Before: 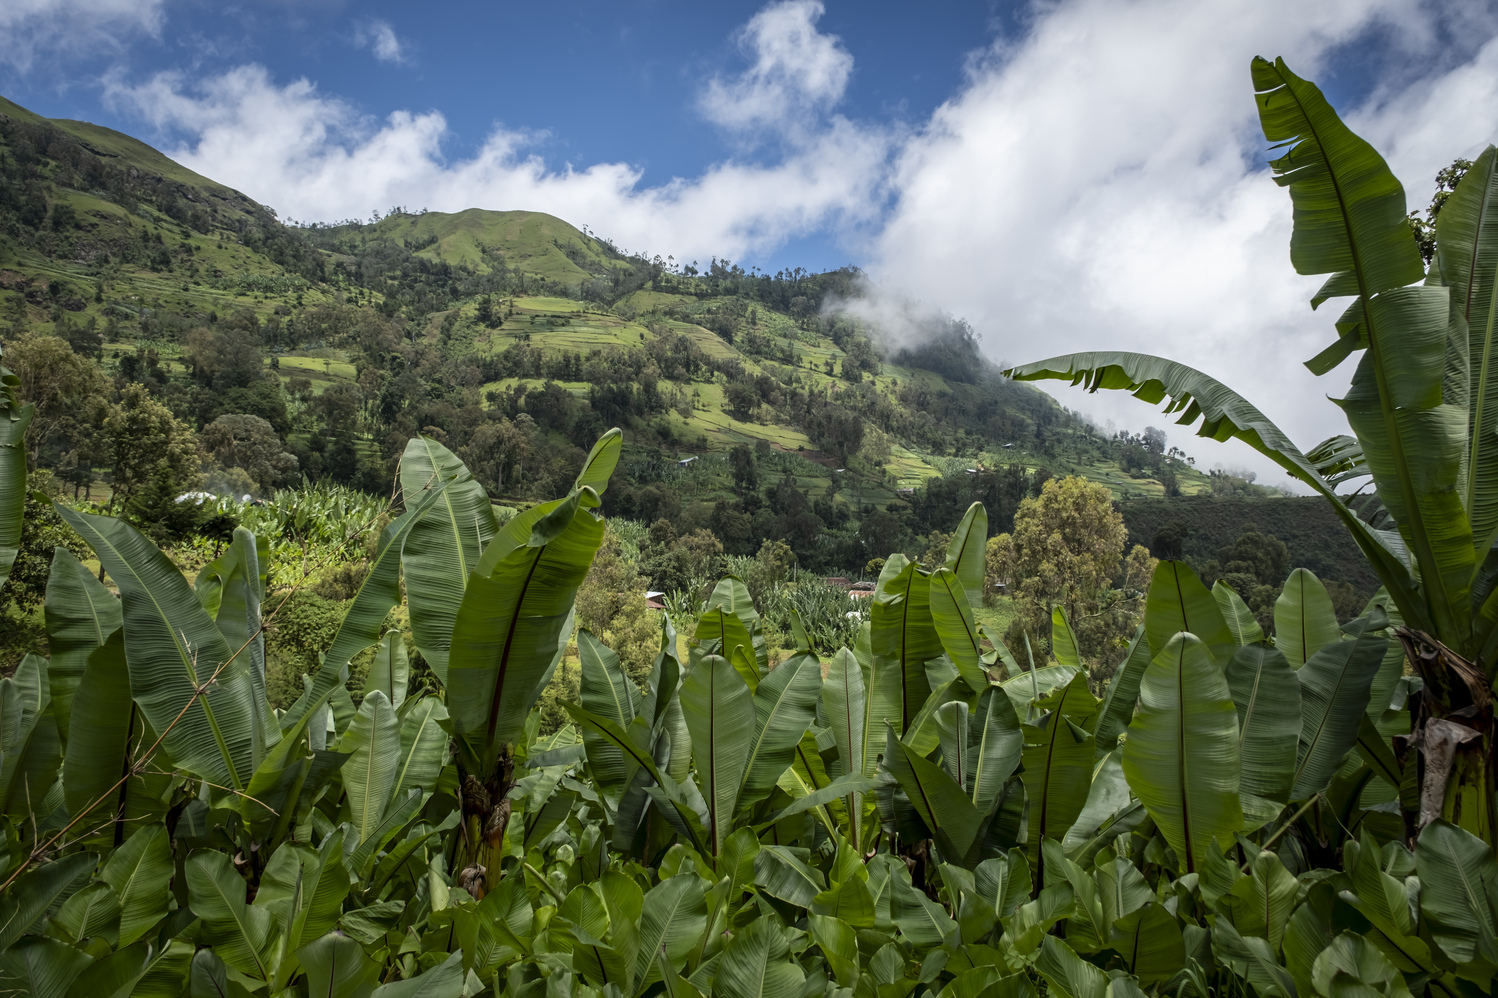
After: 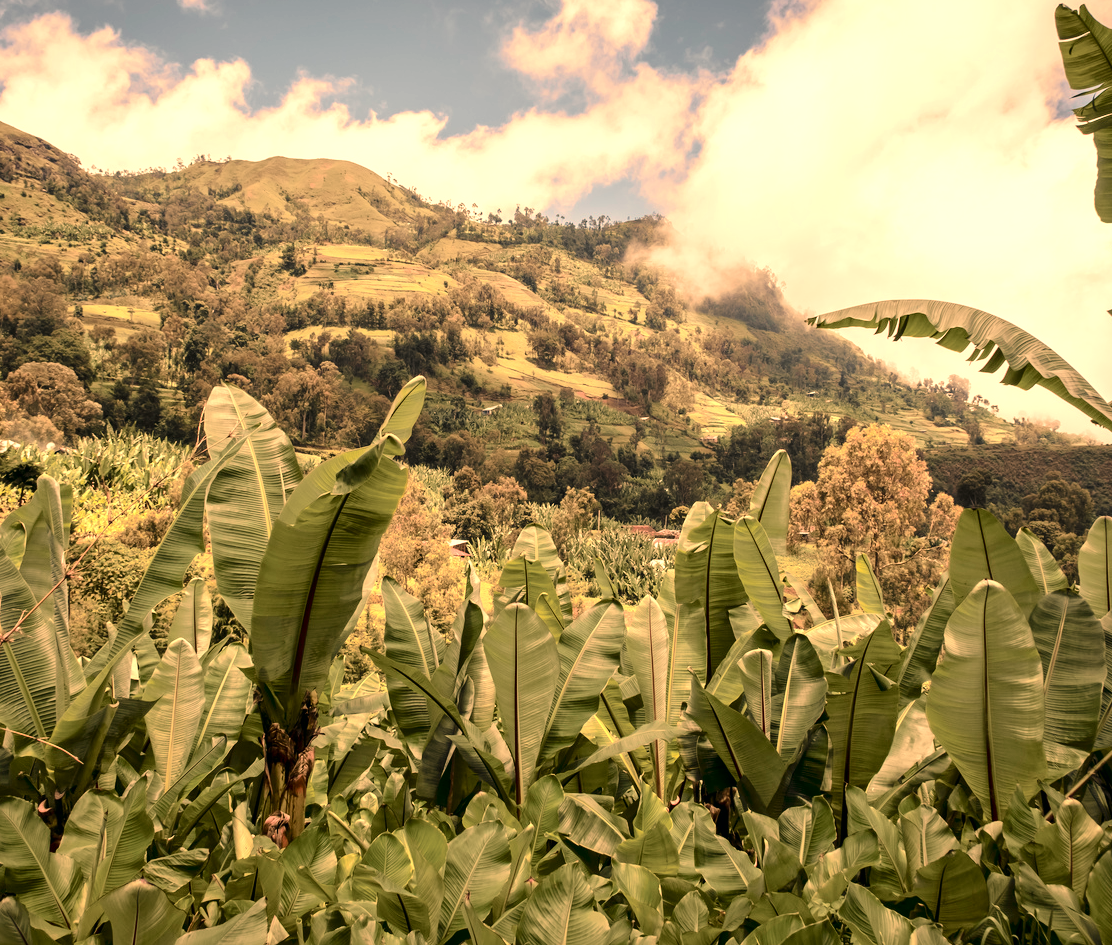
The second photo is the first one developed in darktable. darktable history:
crop and rotate: left 13.15%, top 5.251%, right 12.609%
tone curve: curves: ch0 [(0, 0) (0.081, 0.044) (0.185, 0.145) (0.283, 0.273) (0.405, 0.449) (0.495, 0.554) (0.686, 0.743) (0.826, 0.853) (0.978, 0.988)]; ch1 [(0, 0) (0.147, 0.166) (0.321, 0.362) (0.371, 0.402) (0.423, 0.426) (0.479, 0.472) (0.505, 0.497) (0.521, 0.506) (0.551, 0.546) (0.586, 0.571) (0.625, 0.638) (0.68, 0.715) (1, 1)]; ch2 [(0, 0) (0.346, 0.378) (0.404, 0.427) (0.502, 0.498) (0.531, 0.517) (0.547, 0.526) (0.582, 0.571) (0.629, 0.626) (0.717, 0.678) (1, 1)], color space Lab, independent channels, preserve colors none
exposure: exposure 0.669 EV, compensate highlight preservation false
white balance: red 1.467, blue 0.684
